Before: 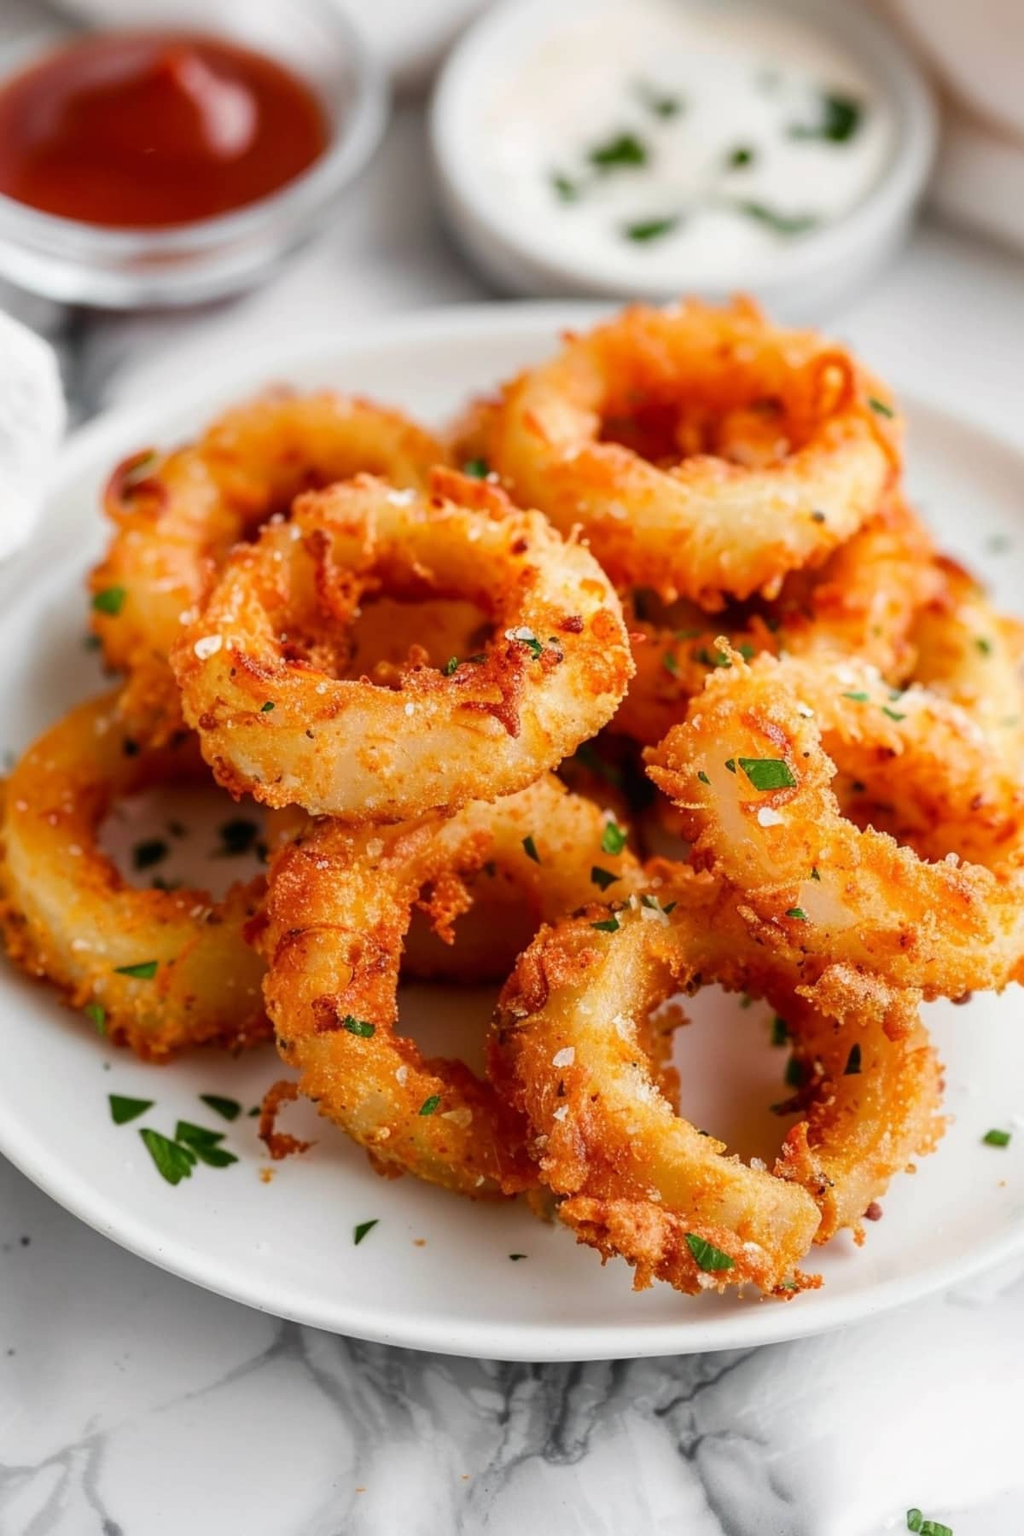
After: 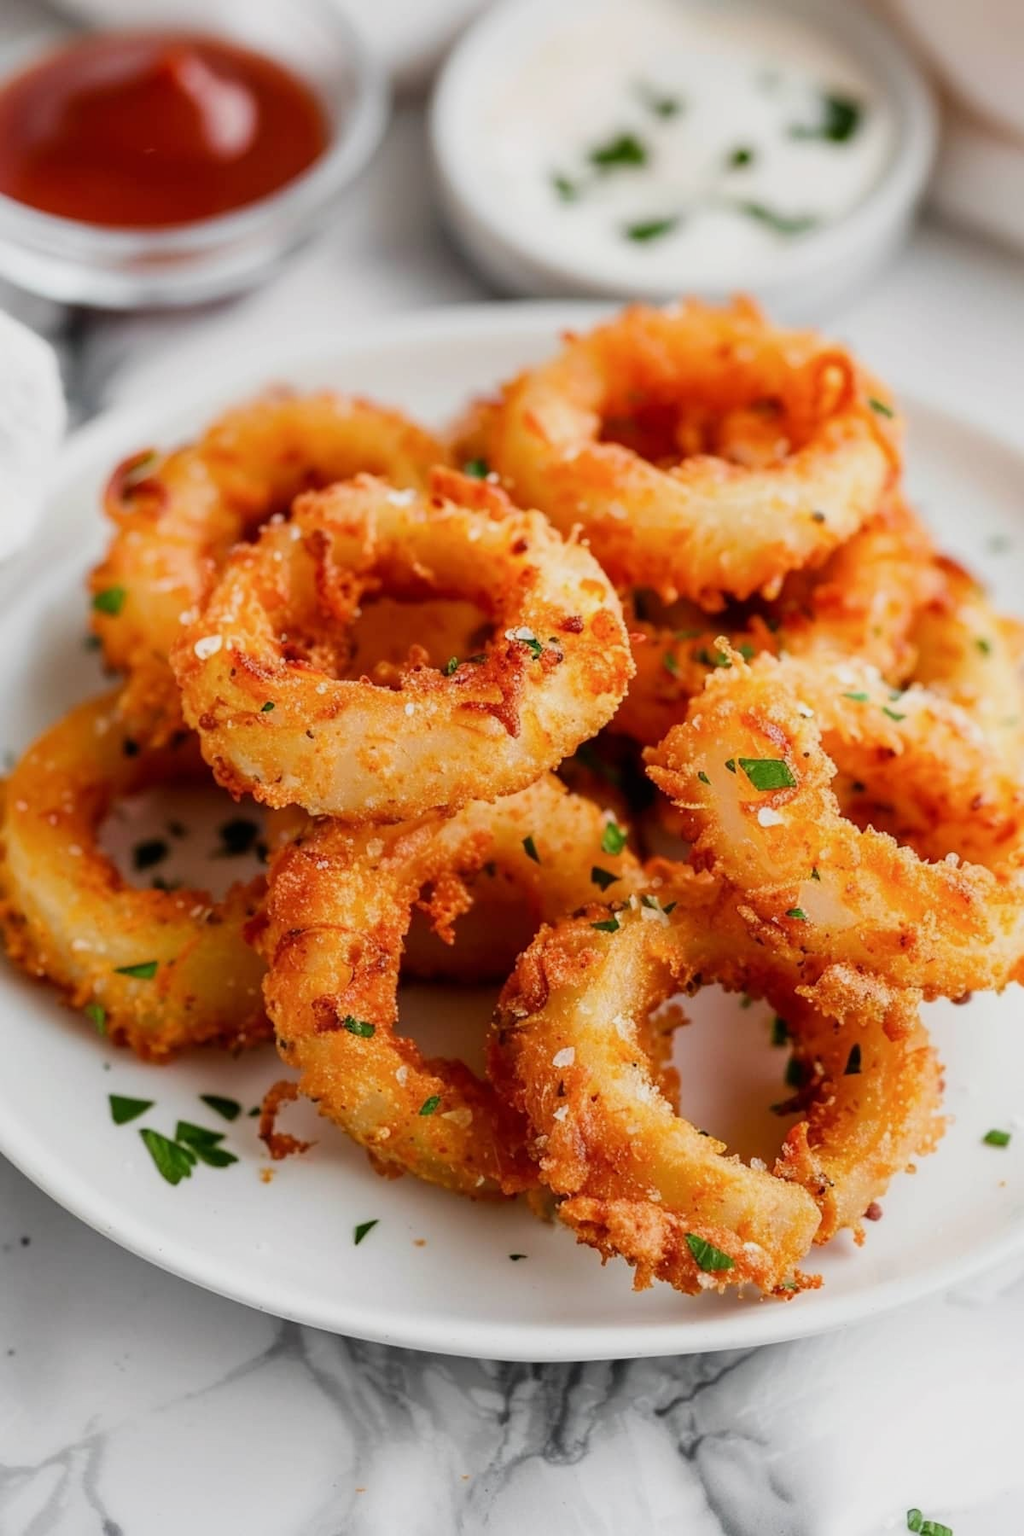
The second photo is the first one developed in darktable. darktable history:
exposure: compensate highlight preservation false
filmic rgb: black relative exposure -11.32 EV, white relative exposure 3.25 EV, hardness 6.79
